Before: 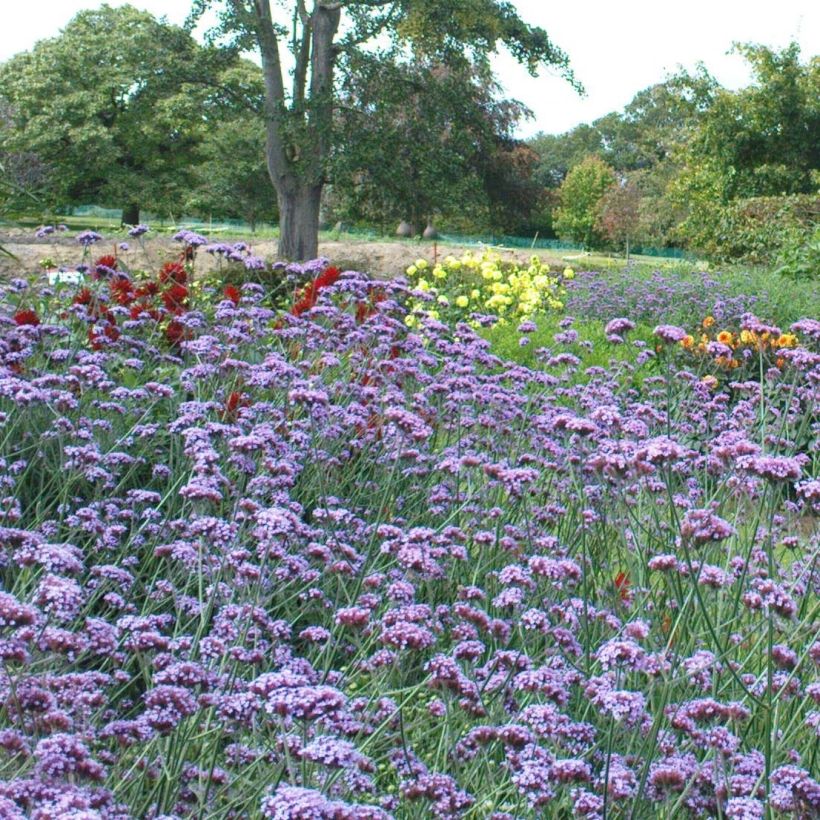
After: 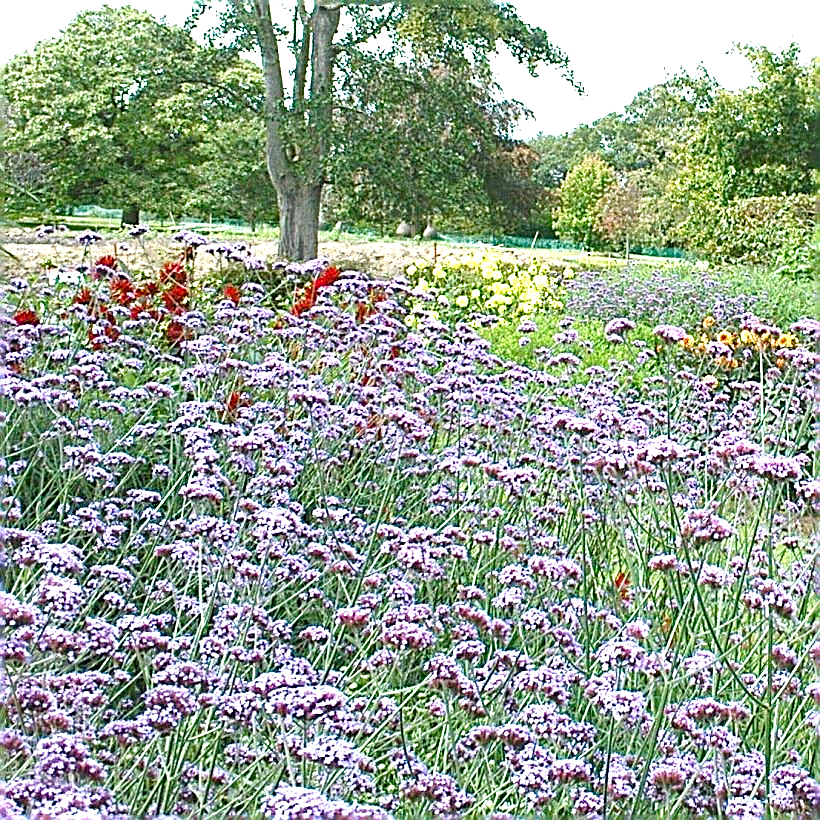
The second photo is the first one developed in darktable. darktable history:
color balance rgb: perceptual saturation grading › global saturation 20%, perceptual saturation grading › highlights -25%, perceptual saturation grading › shadows 25%
exposure: exposure 1 EV, compensate highlight preservation false
color balance: mode lift, gamma, gain (sRGB), lift [1.04, 1, 1, 0.97], gamma [1.01, 1, 1, 0.97], gain [0.96, 1, 1, 0.97]
sharpen: amount 2
